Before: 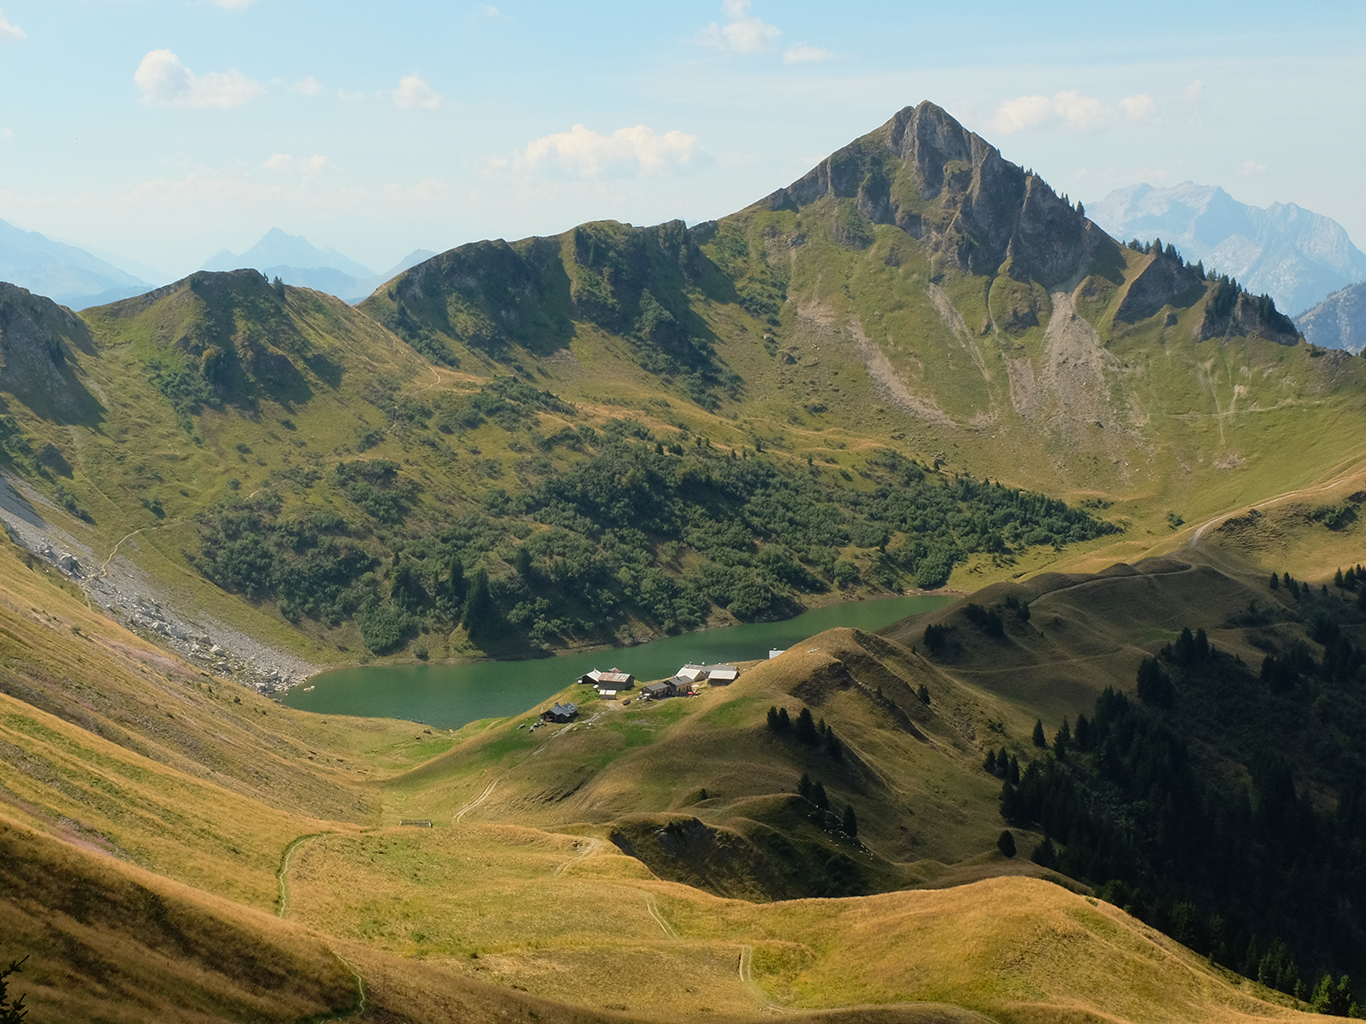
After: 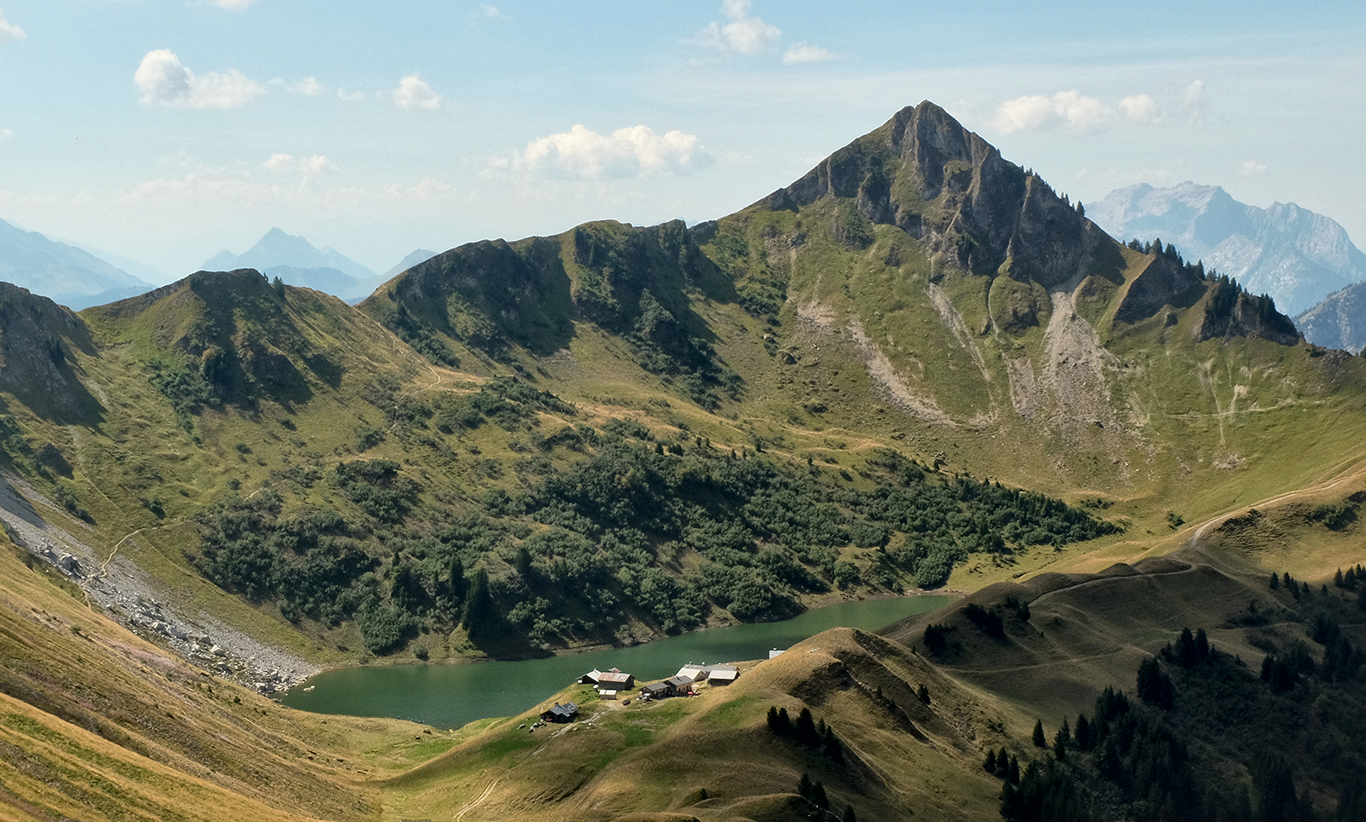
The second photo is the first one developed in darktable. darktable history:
tone curve: curves: ch0 [(0, 0) (0.641, 0.595) (1, 1)], color space Lab, linked channels, preserve colors none
local contrast: mode bilateral grid, contrast 20, coarseness 50, detail 179%, midtone range 0.2
crop: bottom 19.644%
